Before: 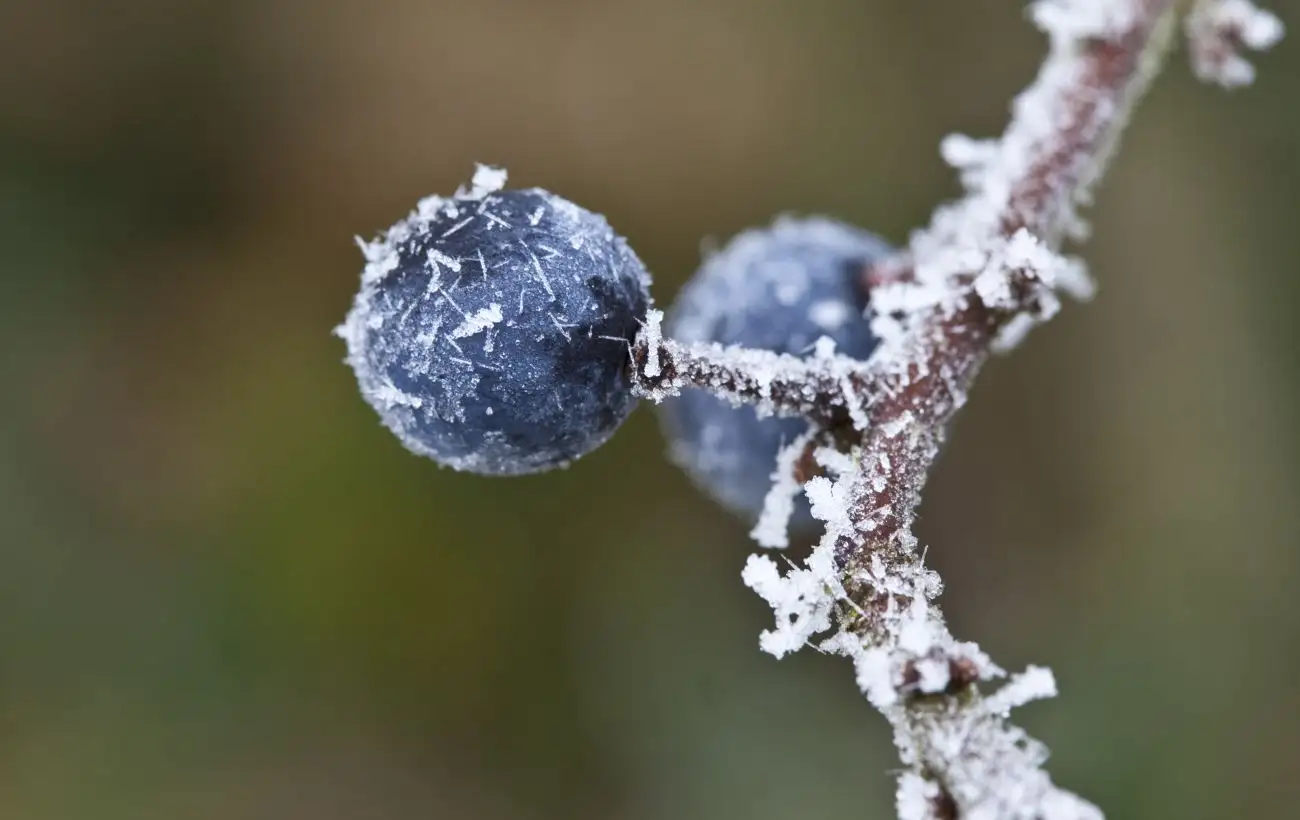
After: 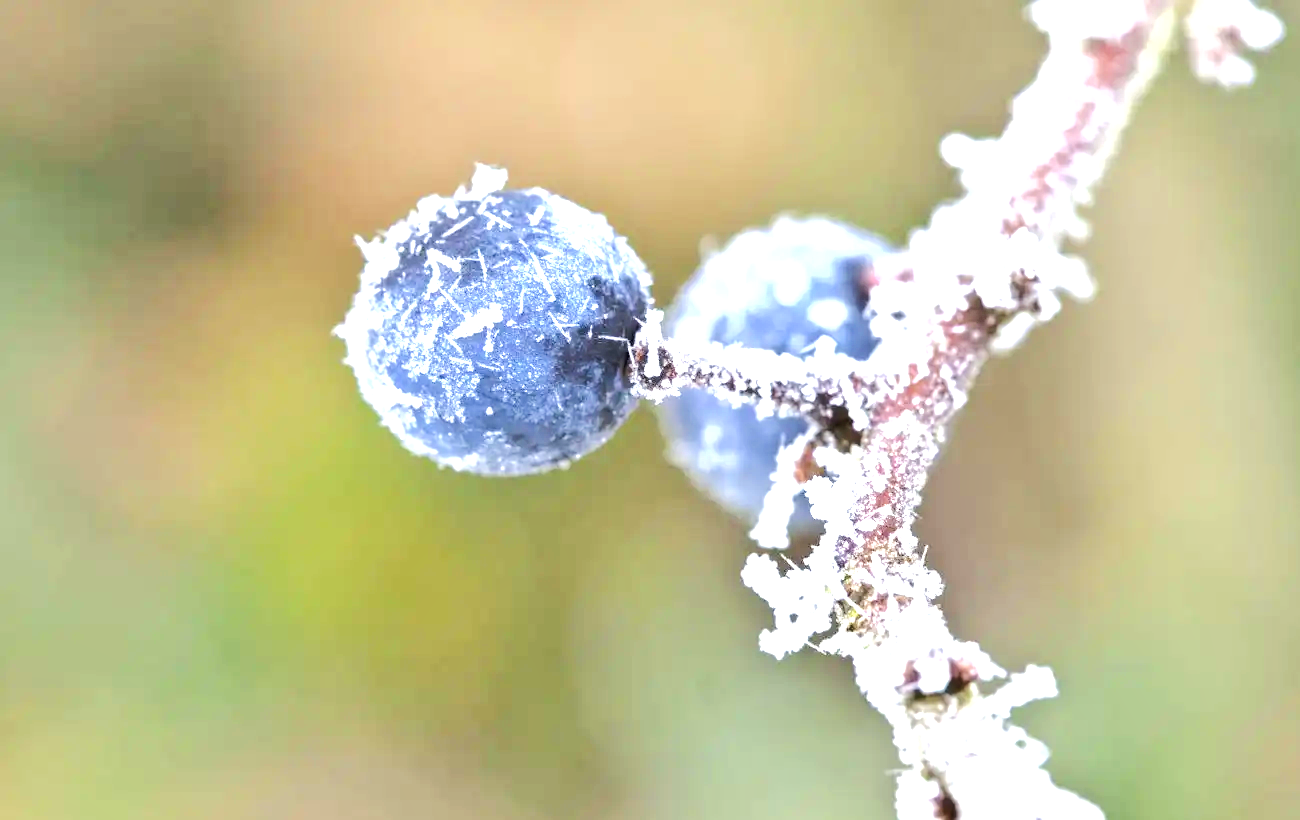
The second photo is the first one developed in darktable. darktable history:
exposure: black level correction 0, exposure 1.743 EV, compensate highlight preservation false
shadows and highlights: shadows 20.87, highlights -35.56, highlights color adjustment 31.42%, soften with gaussian
tone equalizer: -7 EV 0.152 EV, -6 EV 0.567 EV, -5 EV 1.14 EV, -4 EV 1.31 EV, -3 EV 1.12 EV, -2 EV 0.6 EV, -1 EV 0.158 EV, edges refinement/feathering 500, mask exposure compensation -1.57 EV, preserve details no
